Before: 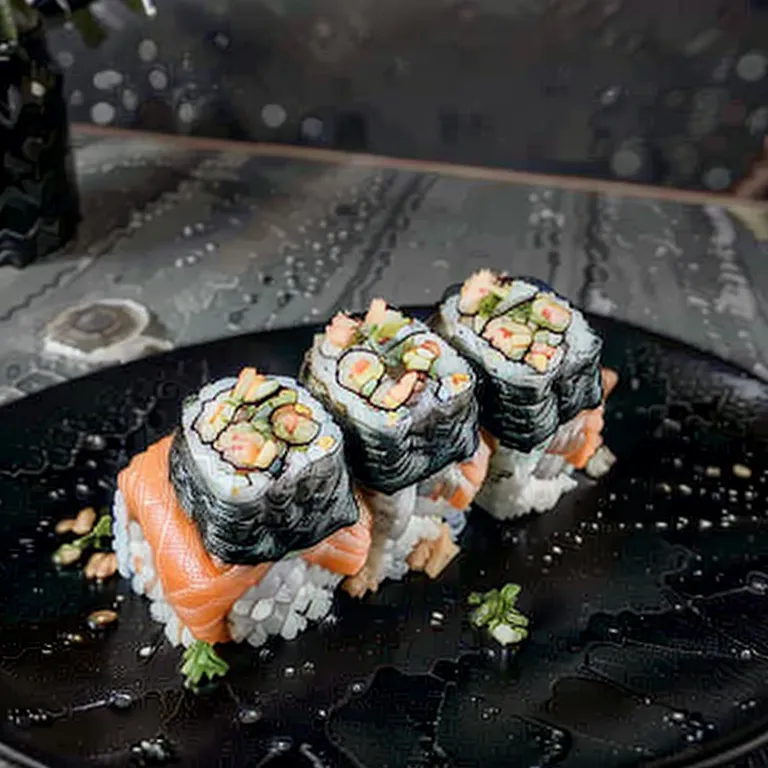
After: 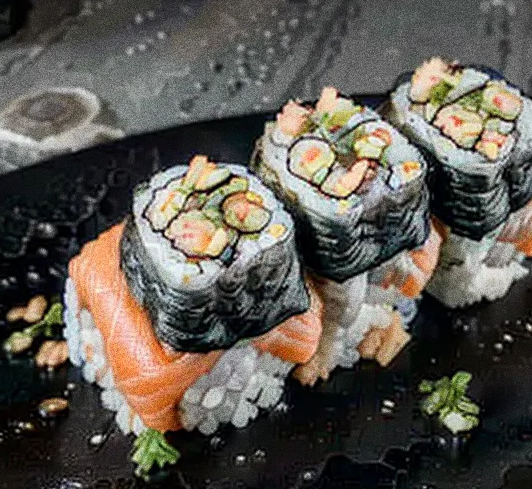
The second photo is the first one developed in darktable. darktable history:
grain: coarseness 10.62 ISO, strength 55.56%
white balance: red 1, blue 1
crop: left 6.488%, top 27.668%, right 24.183%, bottom 8.656%
